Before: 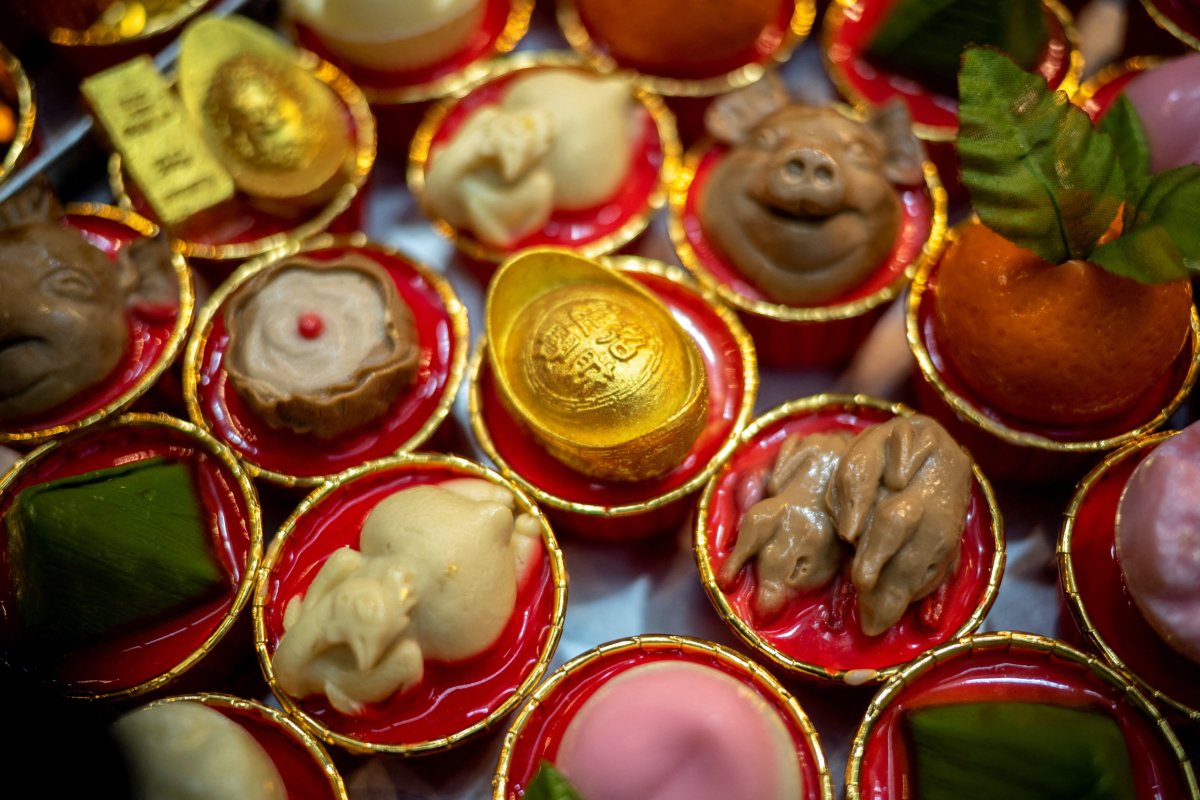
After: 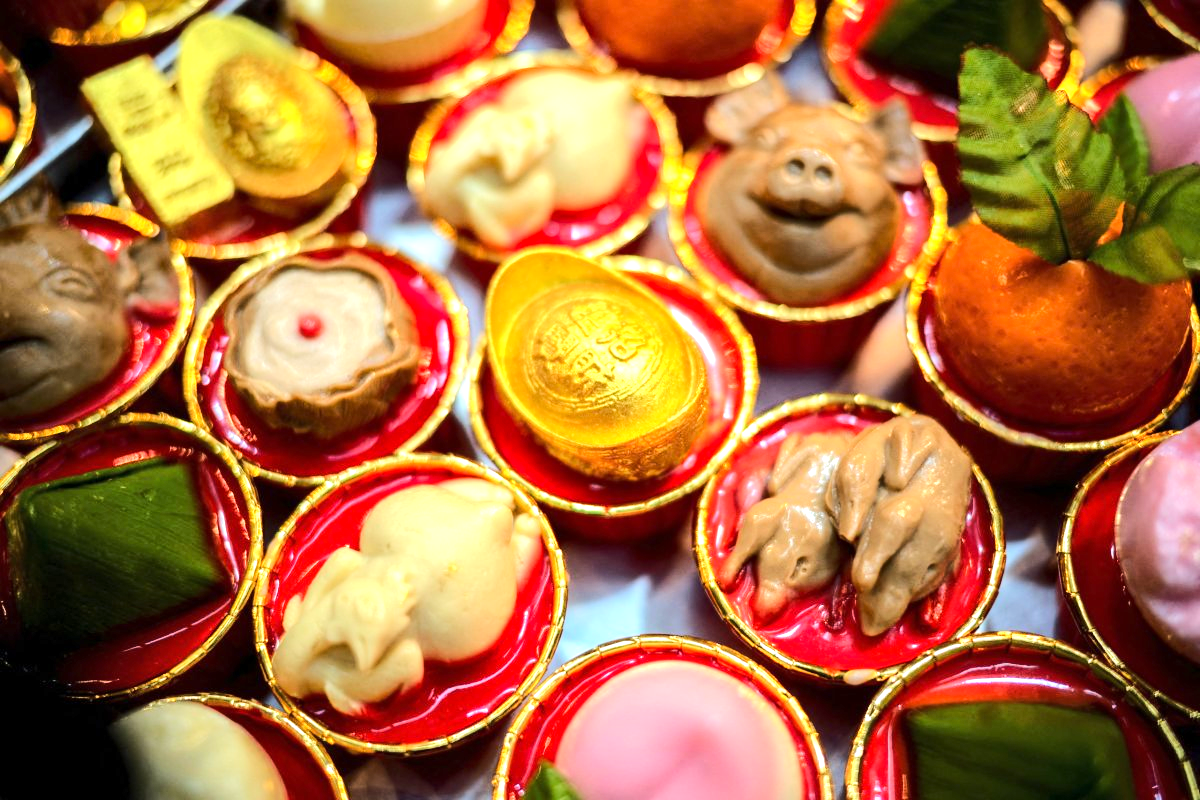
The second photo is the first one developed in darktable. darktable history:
exposure: exposure 0.935 EV, compensate highlight preservation false
shadows and highlights: shadows 20.55, highlights -20.99, soften with gaussian
rgb curve: curves: ch0 [(0, 0) (0.284, 0.292) (0.505, 0.644) (1, 1)]; ch1 [(0, 0) (0.284, 0.292) (0.505, 0.644) (1, 1)]; ch2 [(0, 0) (0.284, 0.292) (0.505, 0.644) (1, 1)], compensate middle gray true
